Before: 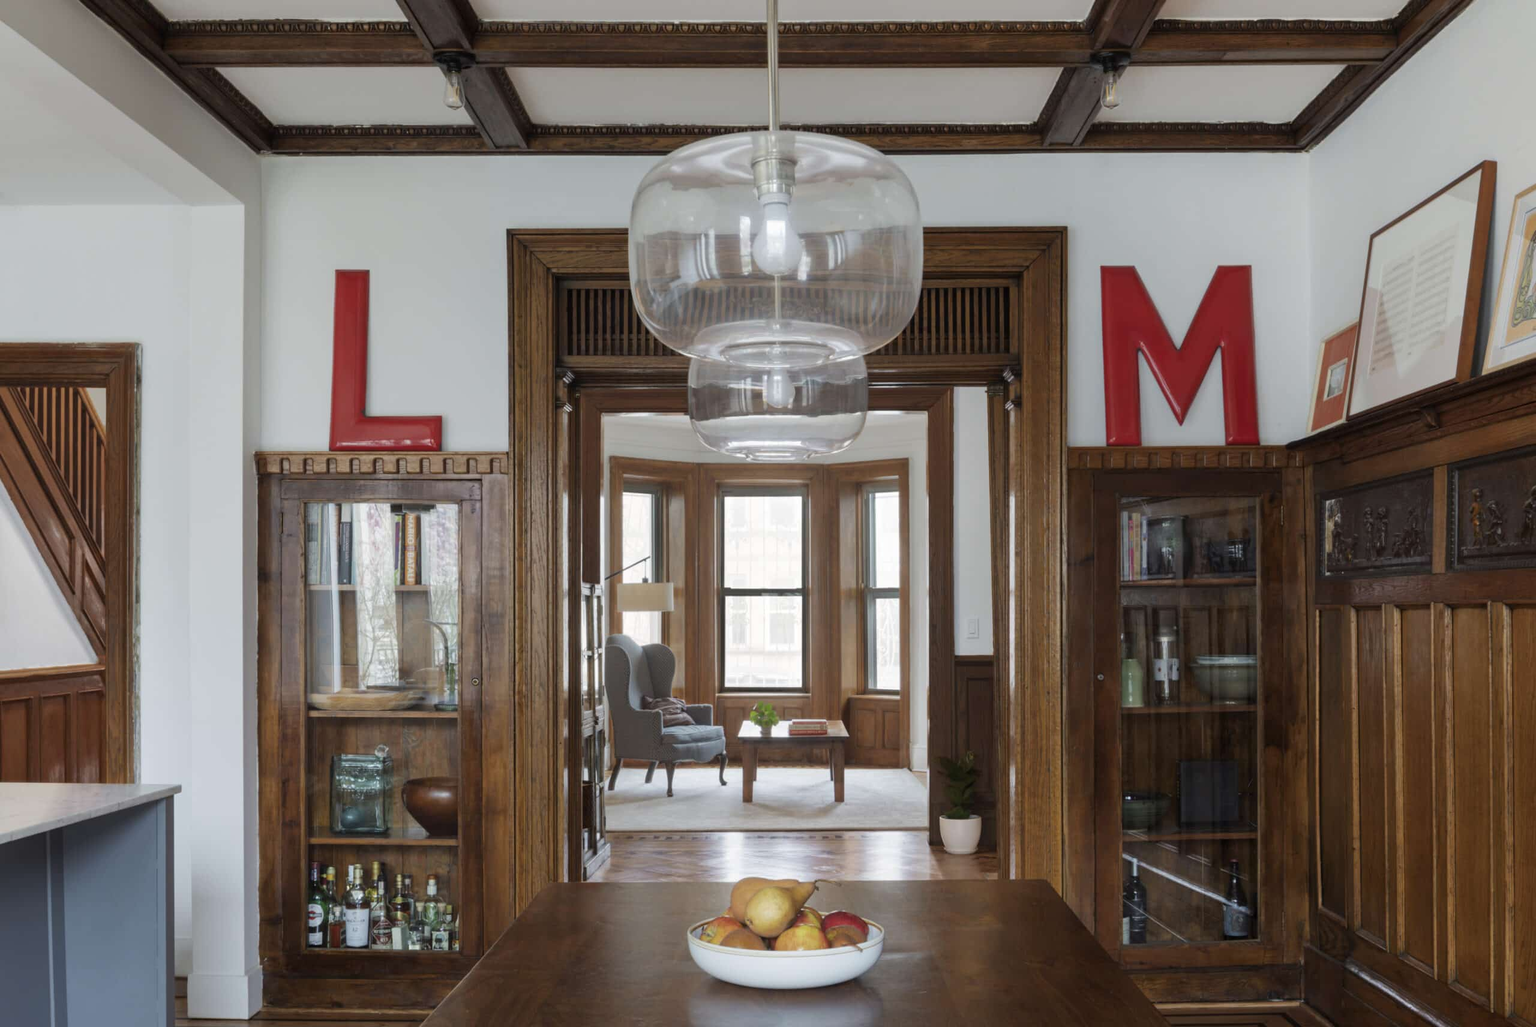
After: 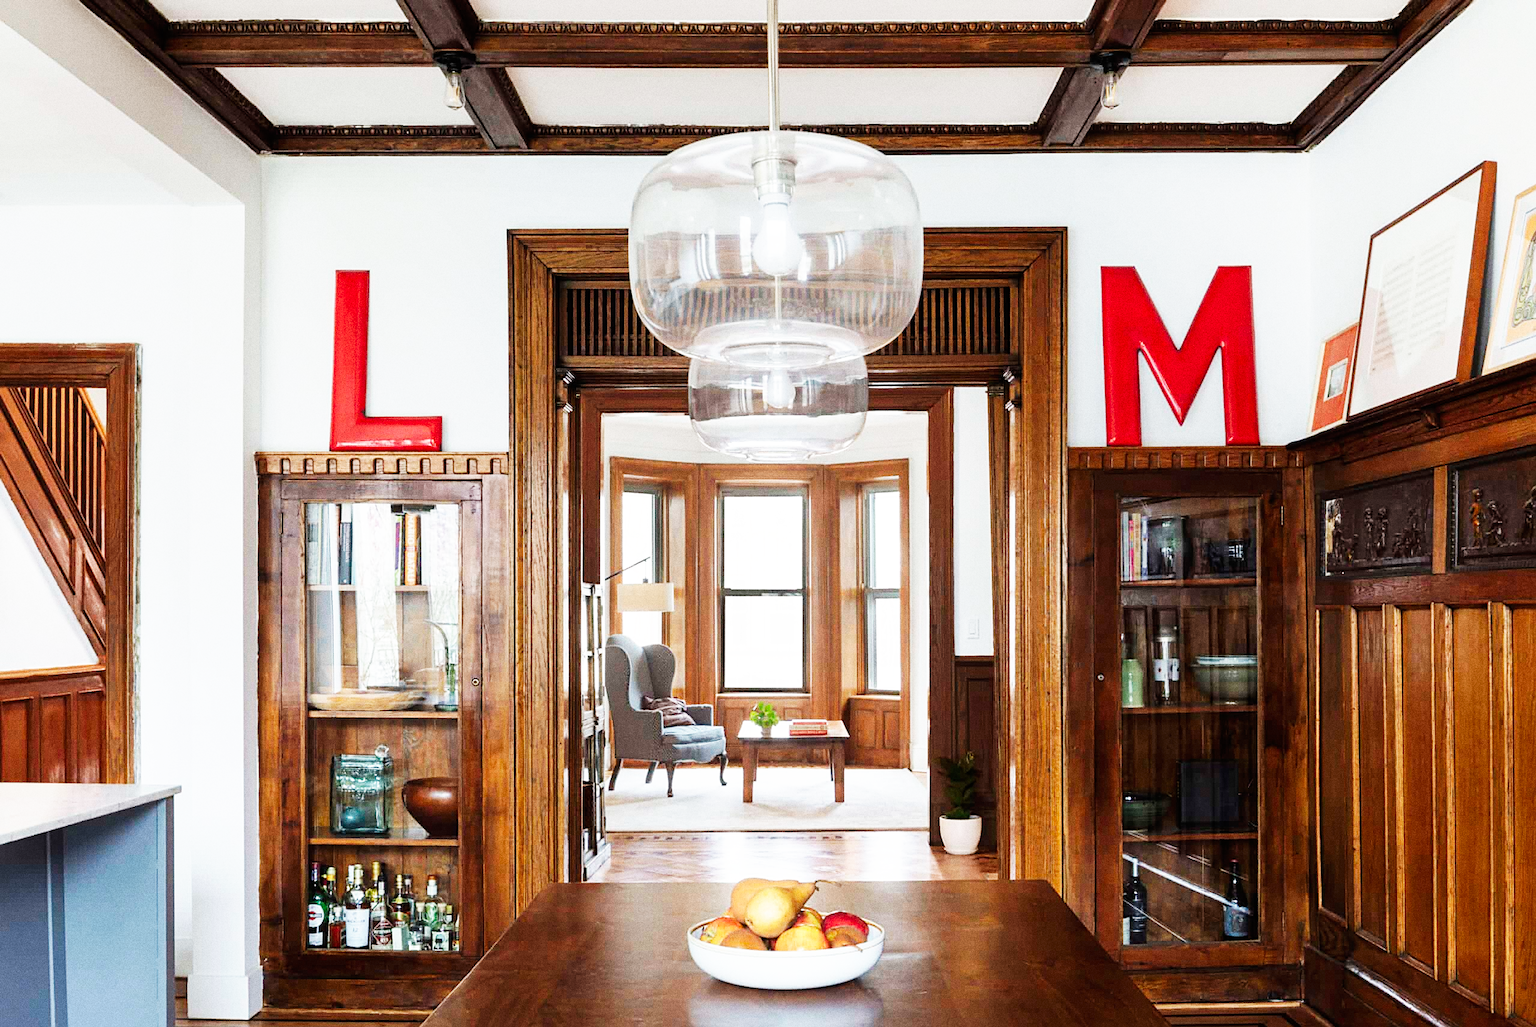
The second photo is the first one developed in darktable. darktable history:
grain: coarseness 0.09 ISO, strength 40%
sharpen: on, module defaults
base curve: curves: ch0 [(0, 0) (0.007, 0.004) (0.027, 0.03) (0.046, 0.07) (0.207, 0.54) (0.442, 0.872) (0.673, 0.972) (1, 1)], preserve colors none
exposure: exposure 0.078 EV, compensate highlight preservation false
